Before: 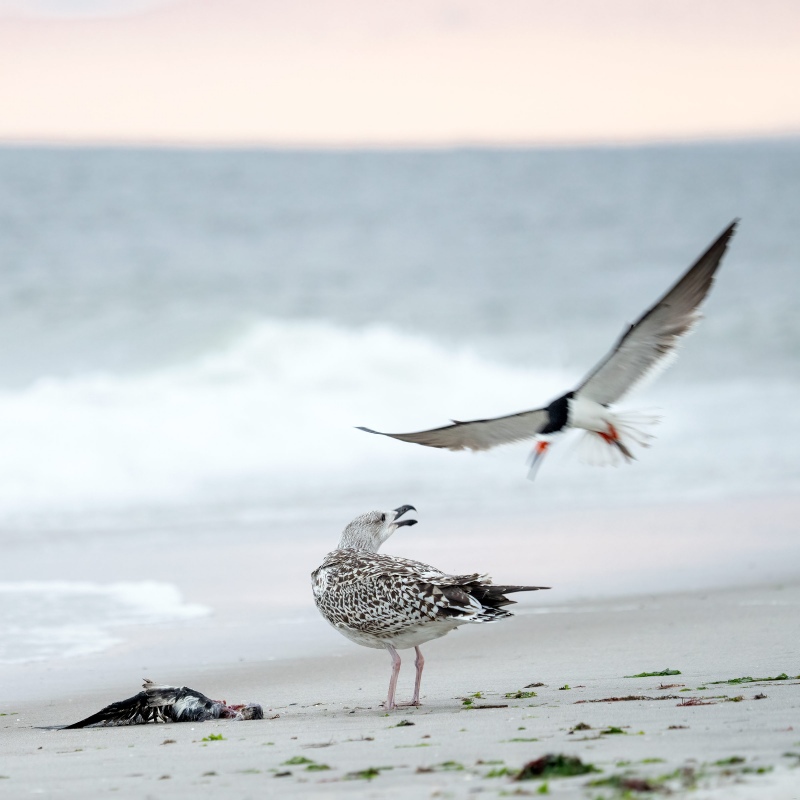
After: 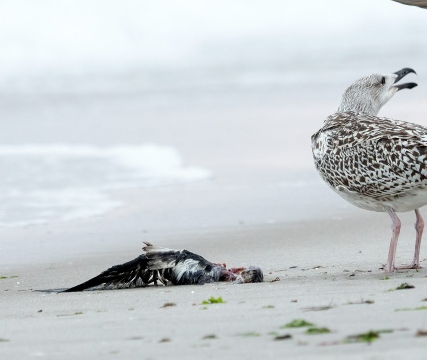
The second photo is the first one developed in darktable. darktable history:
crop and rotate: top 54.737%, right 46.614%, bottom 0.15%
tone curve: curves: ch0 [(0, 0) (0.003, 0.003) (0.011, 0.011) (0.025, 0.025) (0.044, 0.044) (0.069, 0.069) (0.1, 0.099) (0.136, 0.135) (0.177, 0.176) (0.224, 0.223) (0.277, 0.275) (0.335, 0.333) (0.399, 0.396) (0.468, 0.465) (0.543, 0.541) (0.623, 0.622) (0.709, 0.708) (0.801, 0.8) (0.898, 0.897) (1, 1)], color space Lab, independent channels, preserve colors none
